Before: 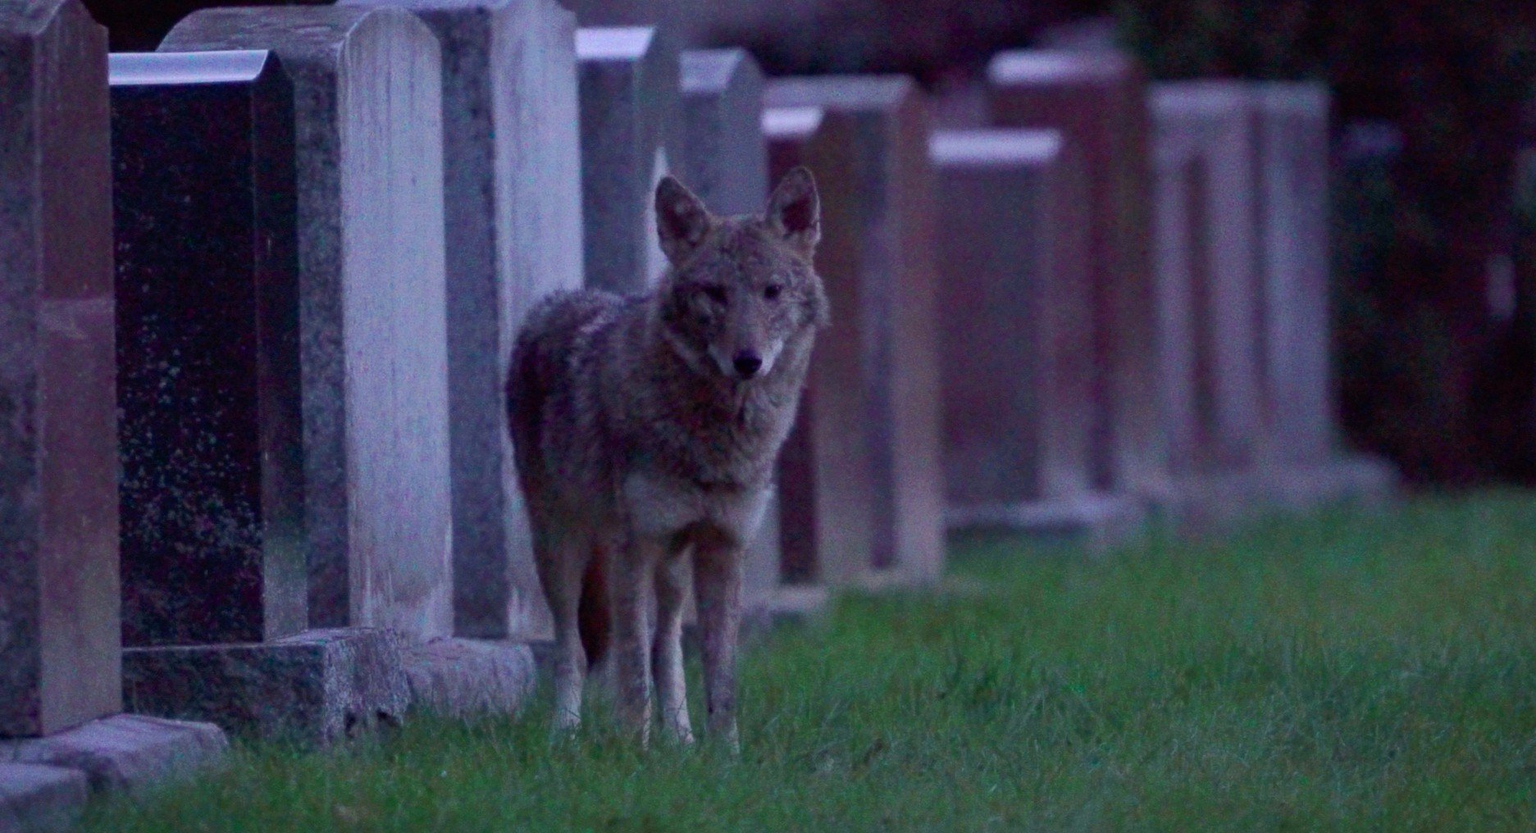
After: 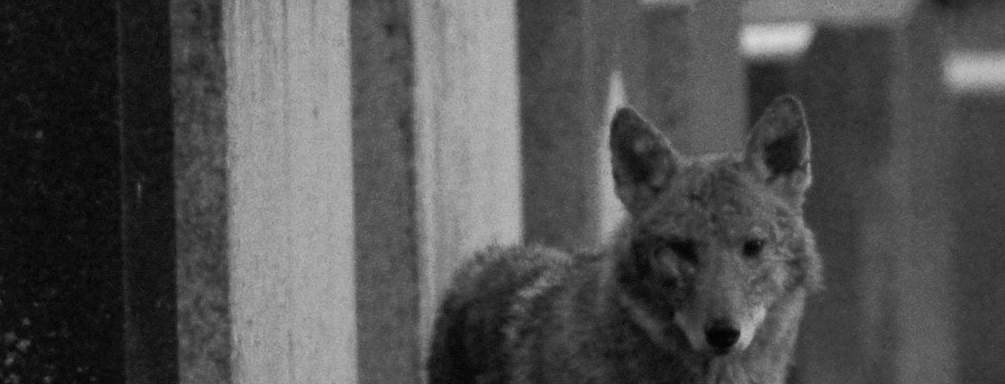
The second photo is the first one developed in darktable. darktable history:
crop: left 10.121%, top 10.631%, right 36.218%, bottom 51.526%
monochrome: on, module defaults
exposure: black level correction 0, exposure 0.5 EV, compensate highlight preservation false
